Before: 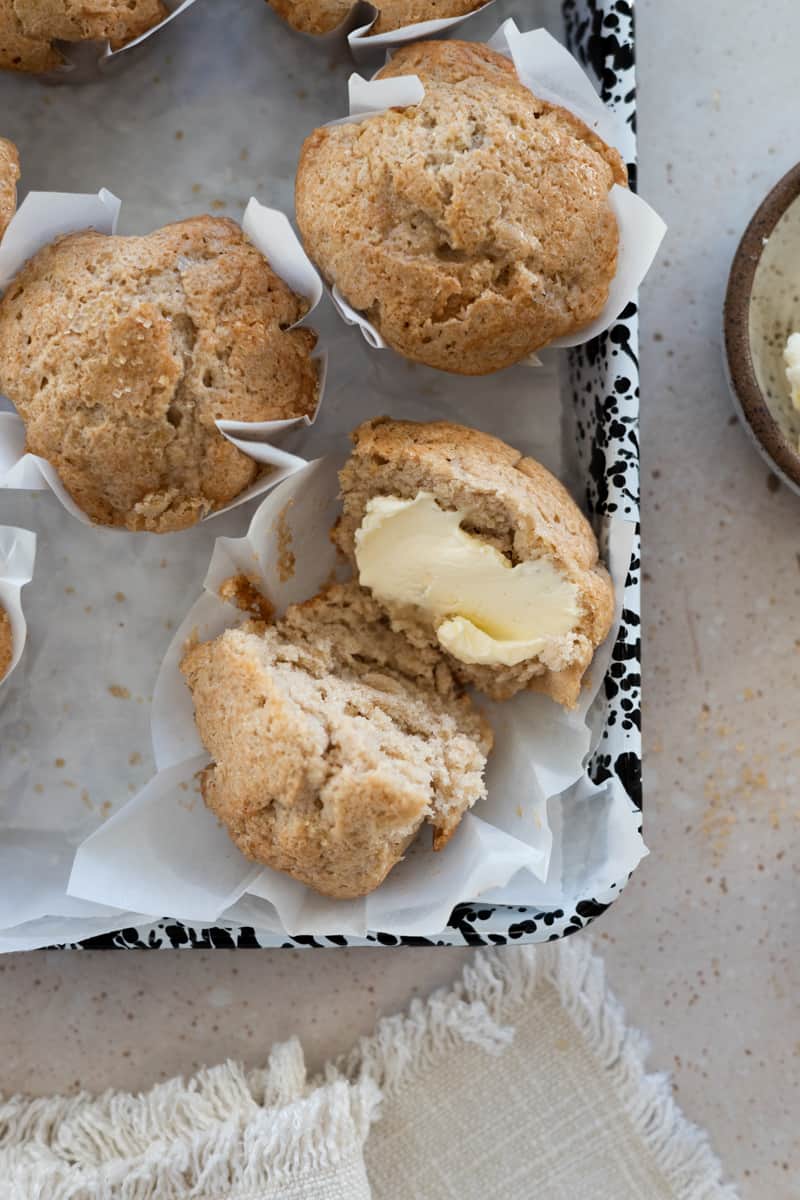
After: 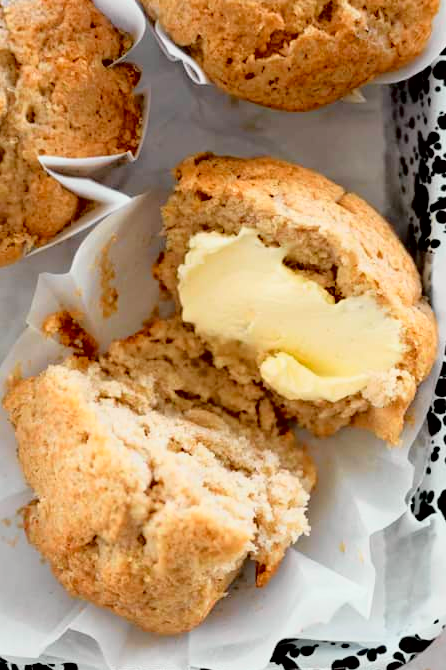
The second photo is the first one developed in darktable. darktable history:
exposure: black level correction 0.01, exposure 0.014 EV, compensate highlight preservation false
tone equalizer: on, module defaults
tone curve: curves: ch0 [(0, 0) (0.062, 0.023) (0.168, 0.142) (0.359, 0.44) (0.469, 0.544) (0.634, 0.722) (0.839, 0.909) (0.998, 0.978)]; ch1 [(0, 0) (0.437, 0.453) (0.472, 0.47) (0.502, 0.504) (0.527, 0.546) (0.568, 0.619) (0.608, 0.665) (0.669, 0.748) (0.859, 0.899) (1, 1)]; ch2 [(0, 0) (0.33, 0.301) (0.421, 0.443) (0.473, 0.501) (0.504, 0.504) (0.535, 0.564) (0.575, 0.625) (0.608, 0.676) (1, 1)], color space Lab, independent channels, preserve colors none
white balance: emerald 1
crop and rotate: left 22.13%, top 22.054%, right 22.026%, bottom 22.102%
